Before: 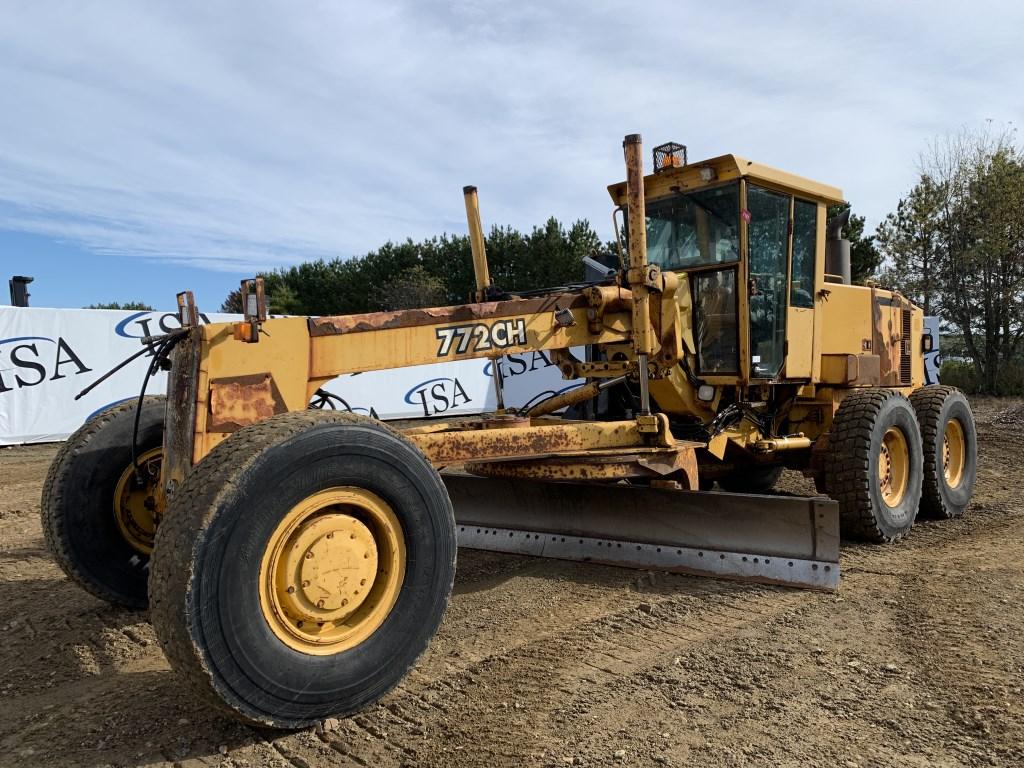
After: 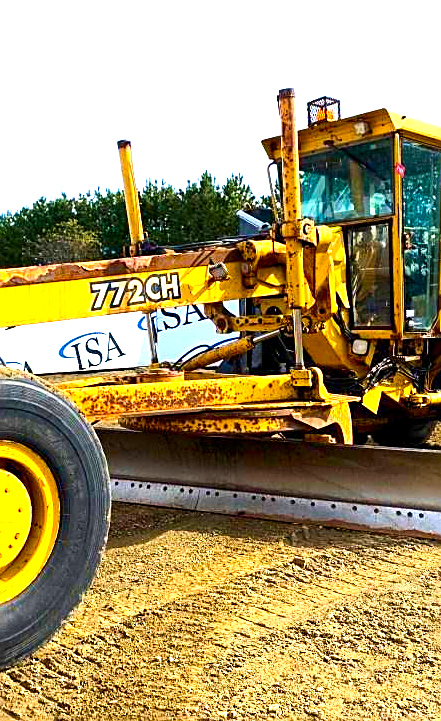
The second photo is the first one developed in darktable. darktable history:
color balance rgb: linear chroma grading › global chroma 42.656%, perceptual saturation grading › global saturation 0.795%, global vibrance 2.54%
contrast brightness saturation: contrast 0.175, saturation 0.307
shadows and highlights: shadows 24.82, highlights -23.22
velvia: on, module defaults
crop: left 33.804%, top 6.043%, right 23.079%
exposure: black level correction 0.001, exposure 1.639 EV, compensate exposure bias true, compensate highlight preservation false
sharpen: on, module defaults
